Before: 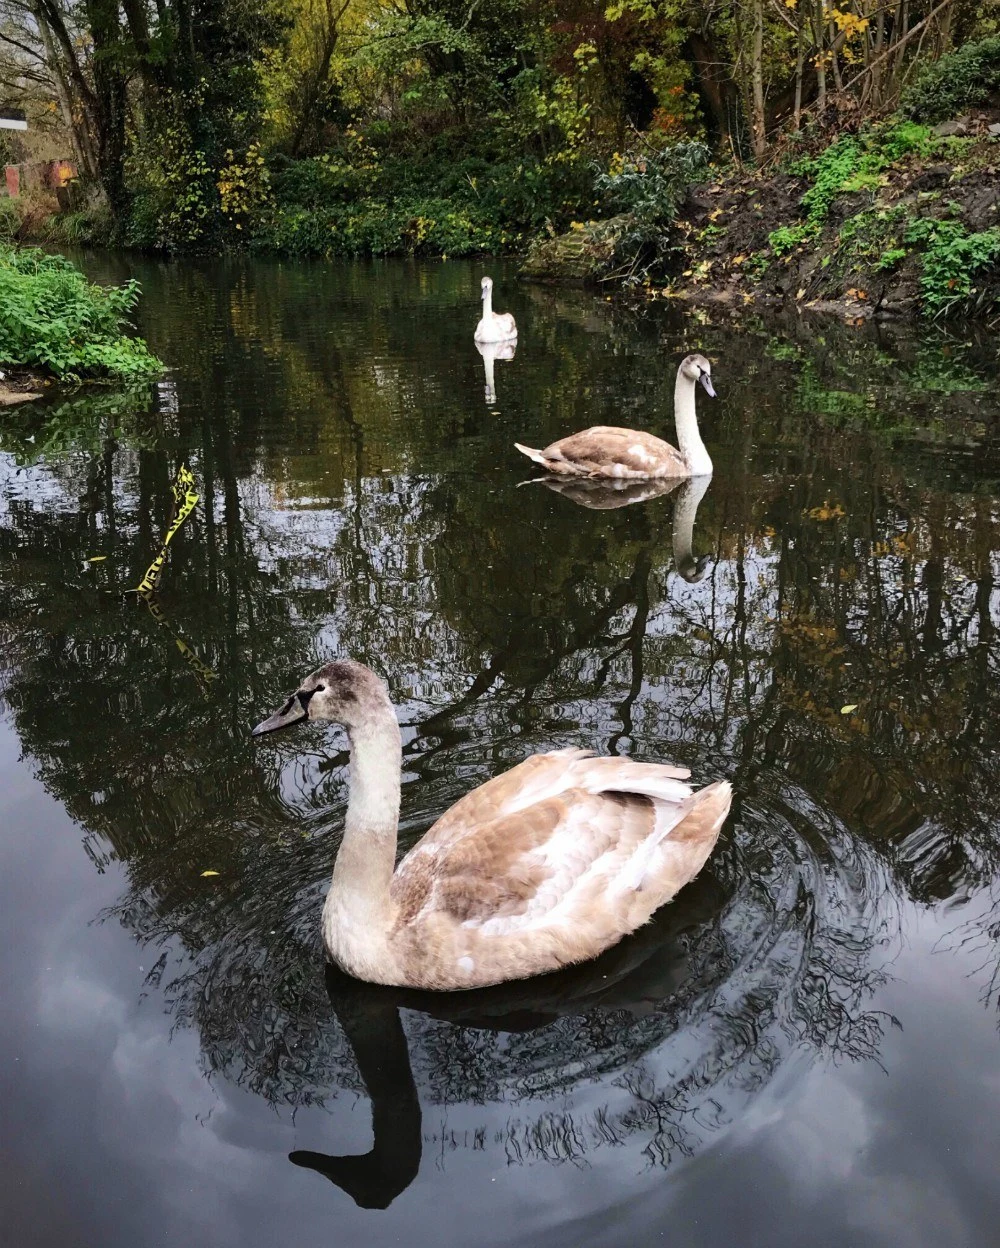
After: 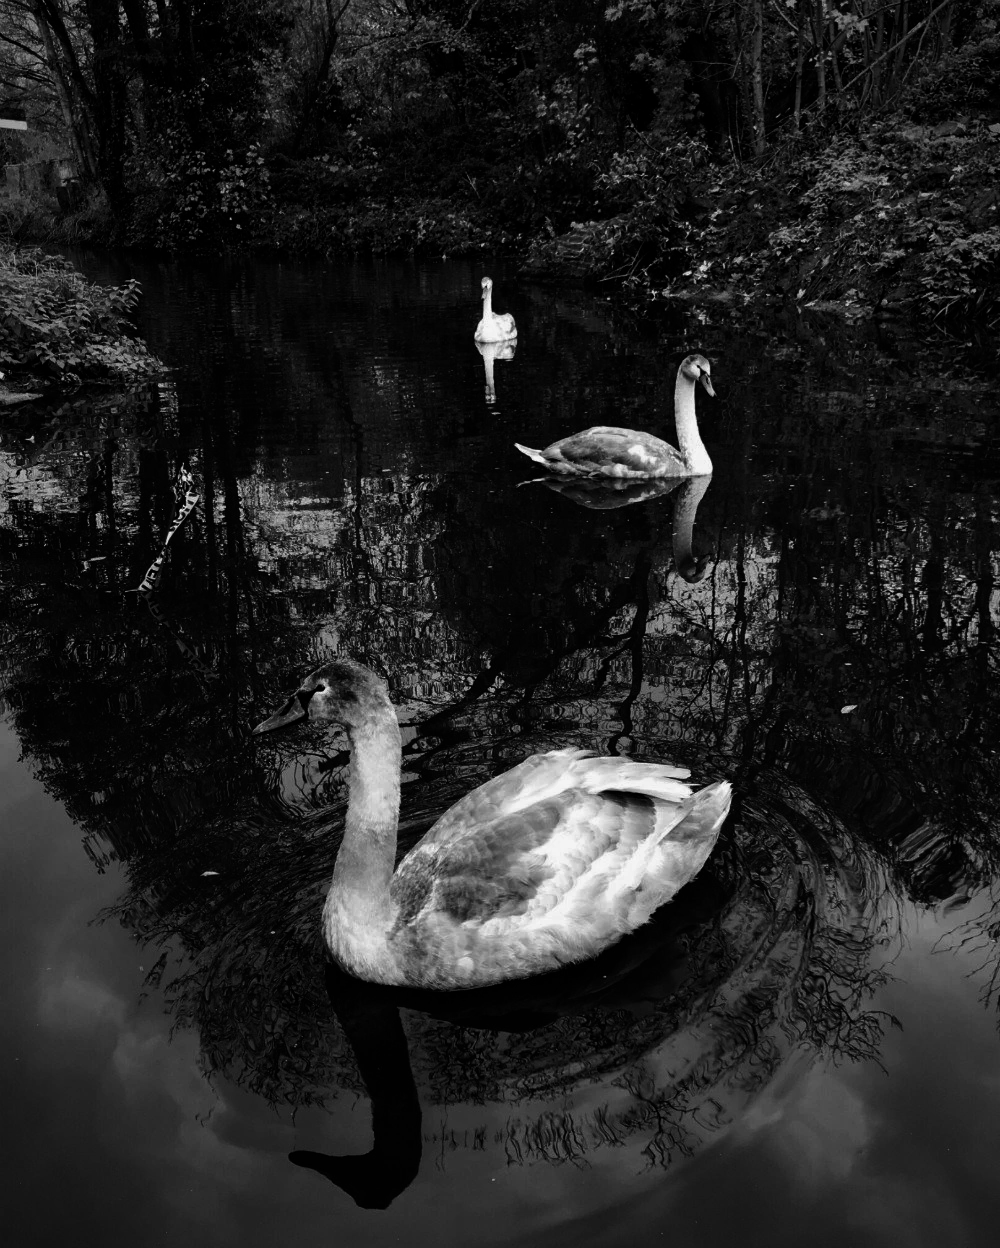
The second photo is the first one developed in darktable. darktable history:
color balance rgb: perceptual saturation grading › global saturation 20%, perceptual saturation grading › highlights -25%, perceptual saturation grading › shadows 50%
contrast brightness saturation: contrast -0.03, brightness -0.59, saturation -1
white balance: emerald 1
